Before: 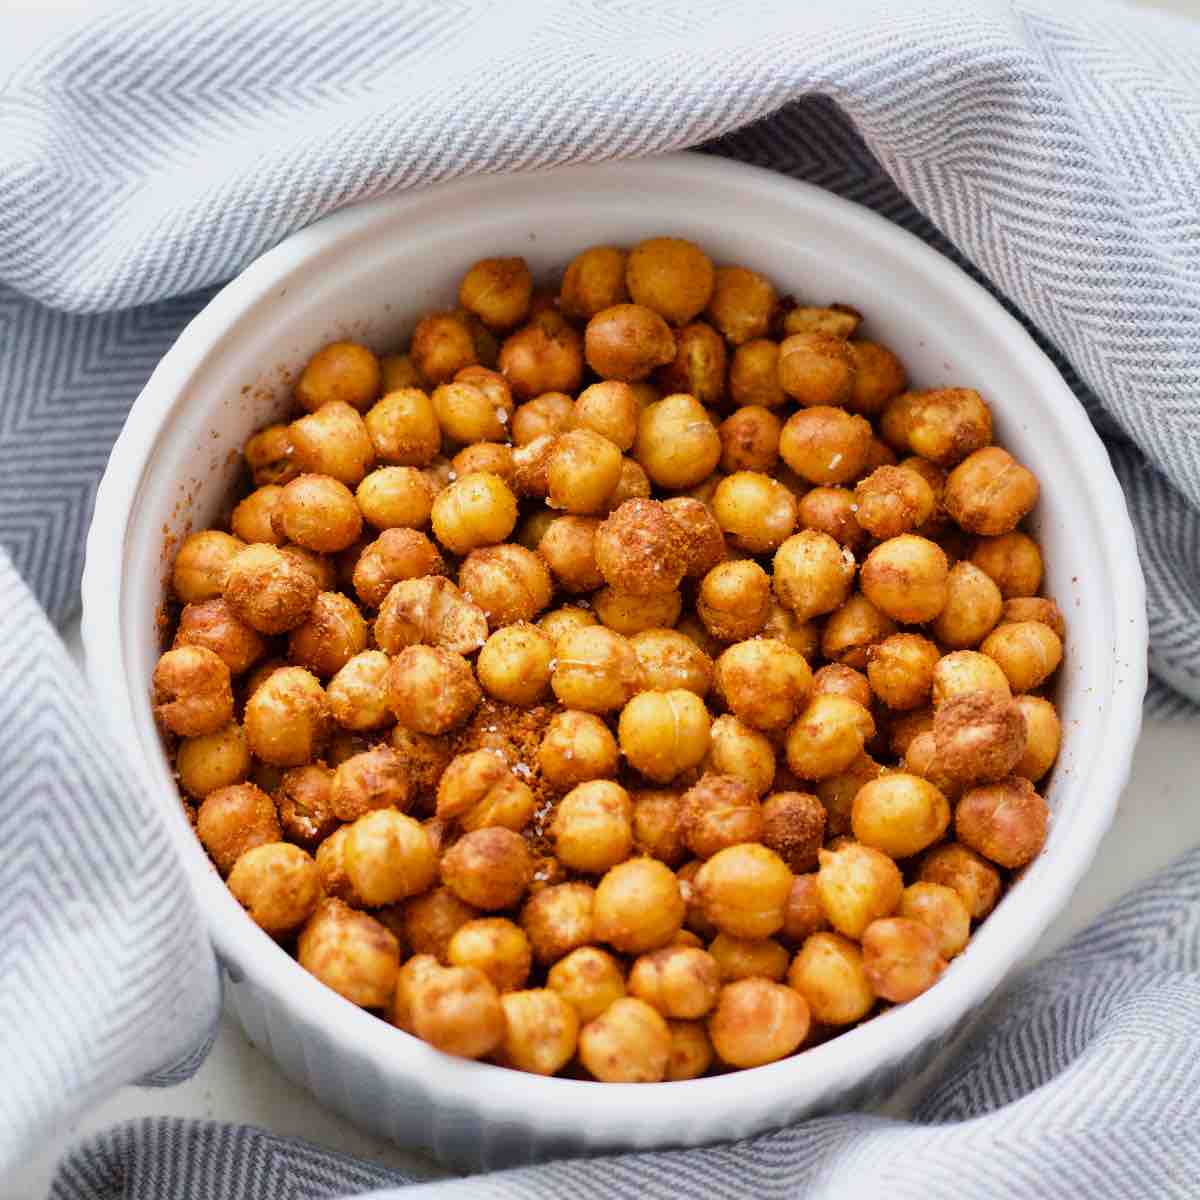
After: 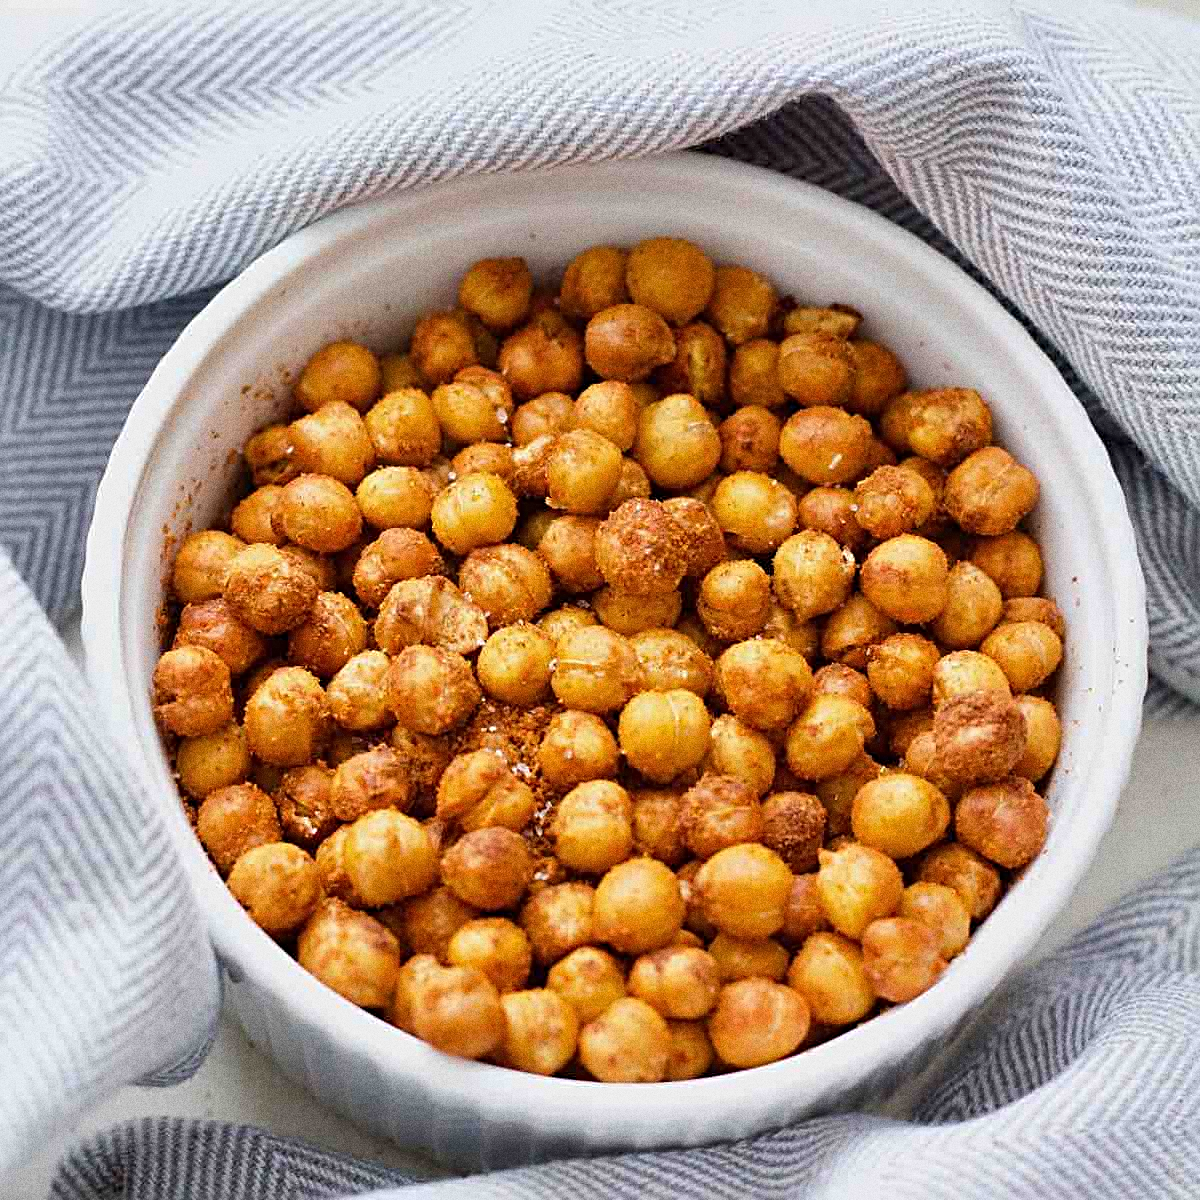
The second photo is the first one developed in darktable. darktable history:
sharpen: radius 3.119
grain: coarseness 0.09 ISO, strength 40%
